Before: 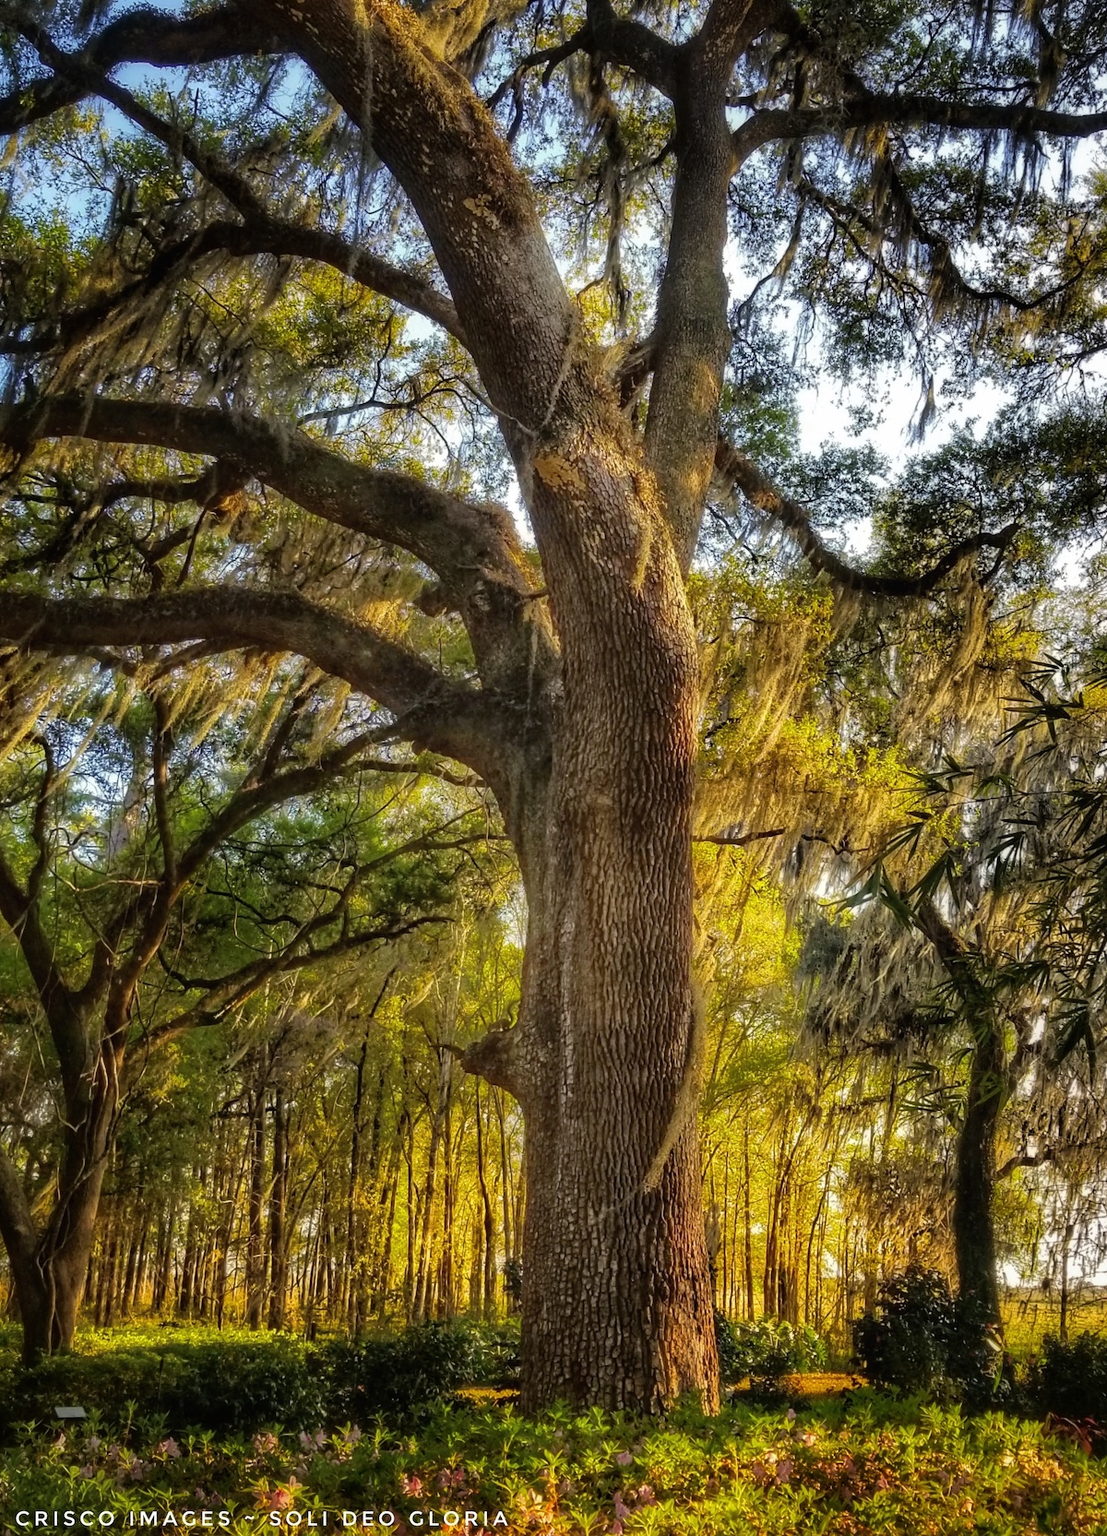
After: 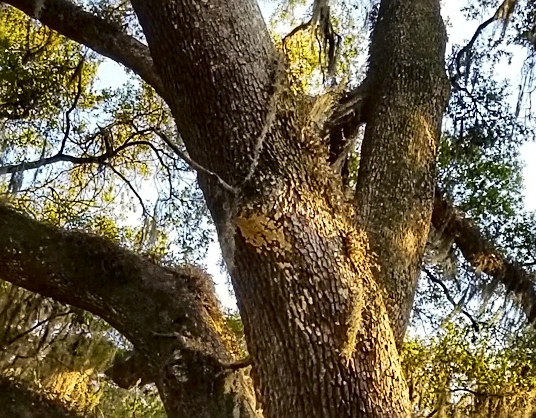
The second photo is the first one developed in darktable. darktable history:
contrast brightness saturation: contrast 0.28
crop: left 28.64%, top 16.832%, right 26.637%, bottom 58.055%
sharpen: on, module defaults
